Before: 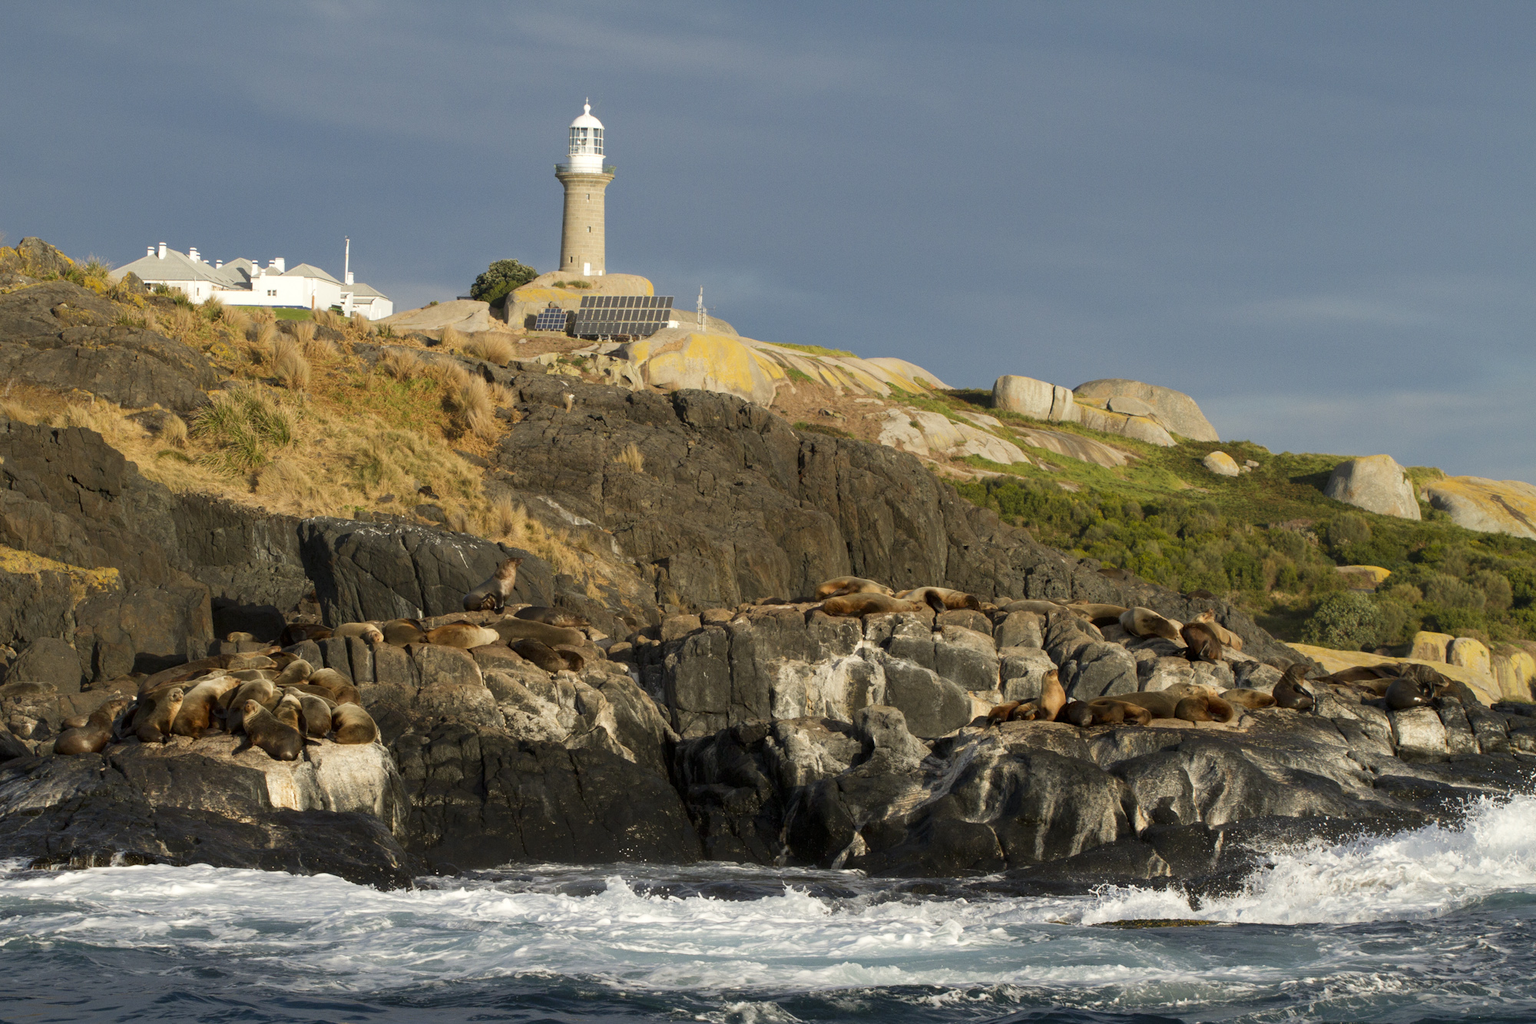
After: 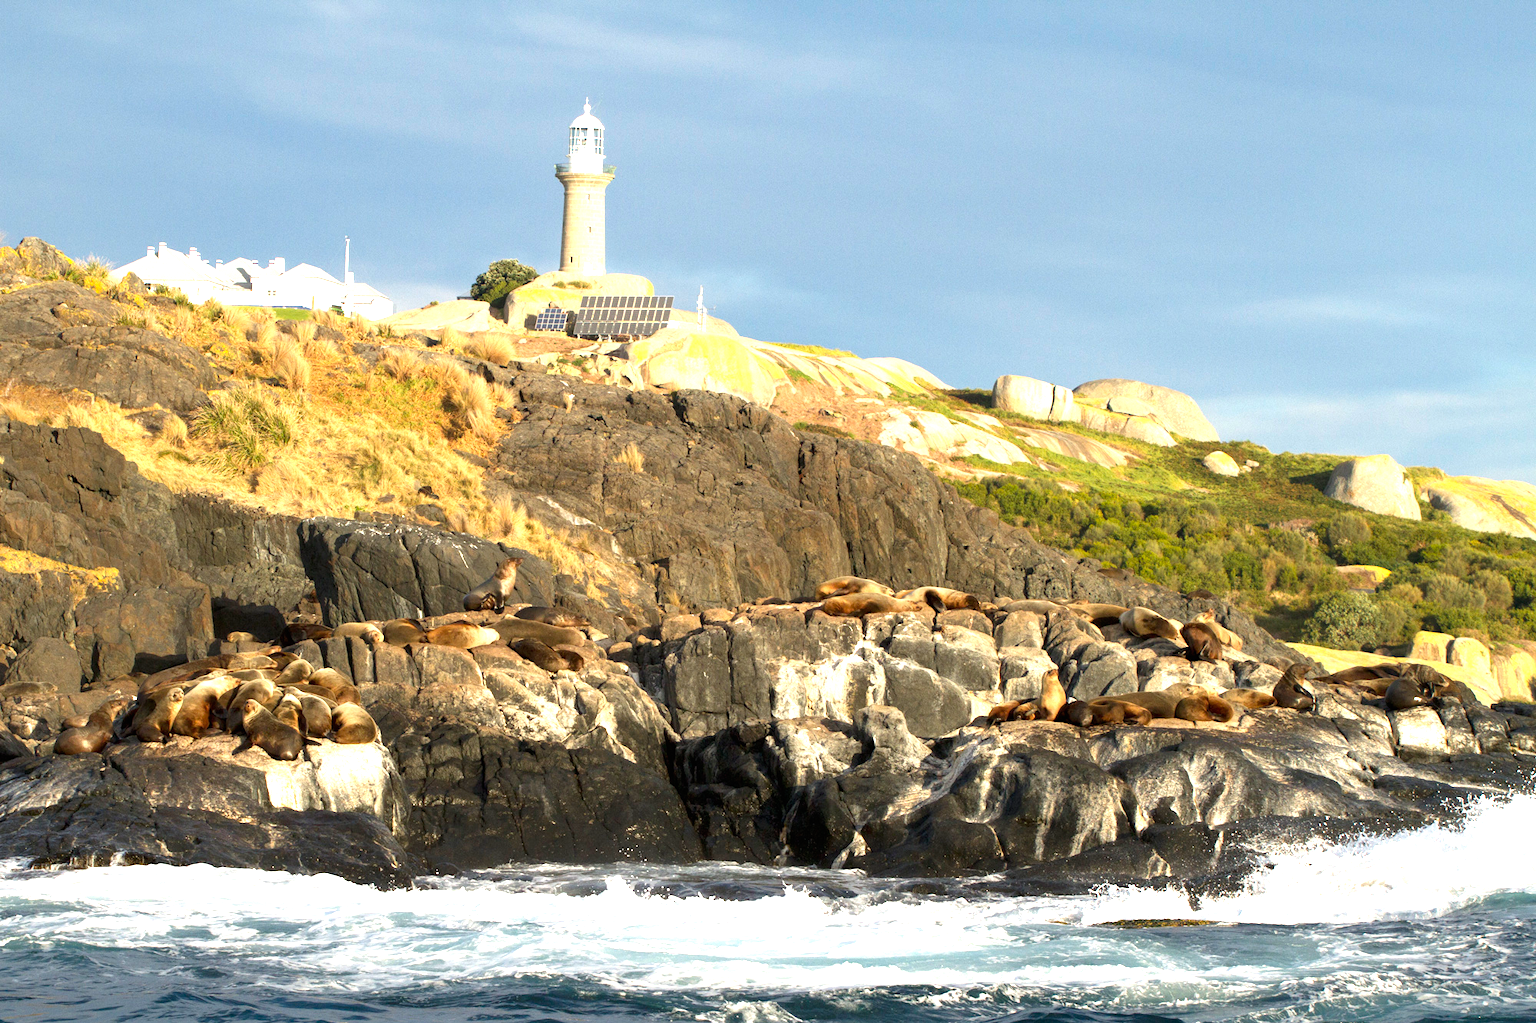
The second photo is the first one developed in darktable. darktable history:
exposure: black level correction 0, exposure 1.409 EV, compensate highlight preservation false
